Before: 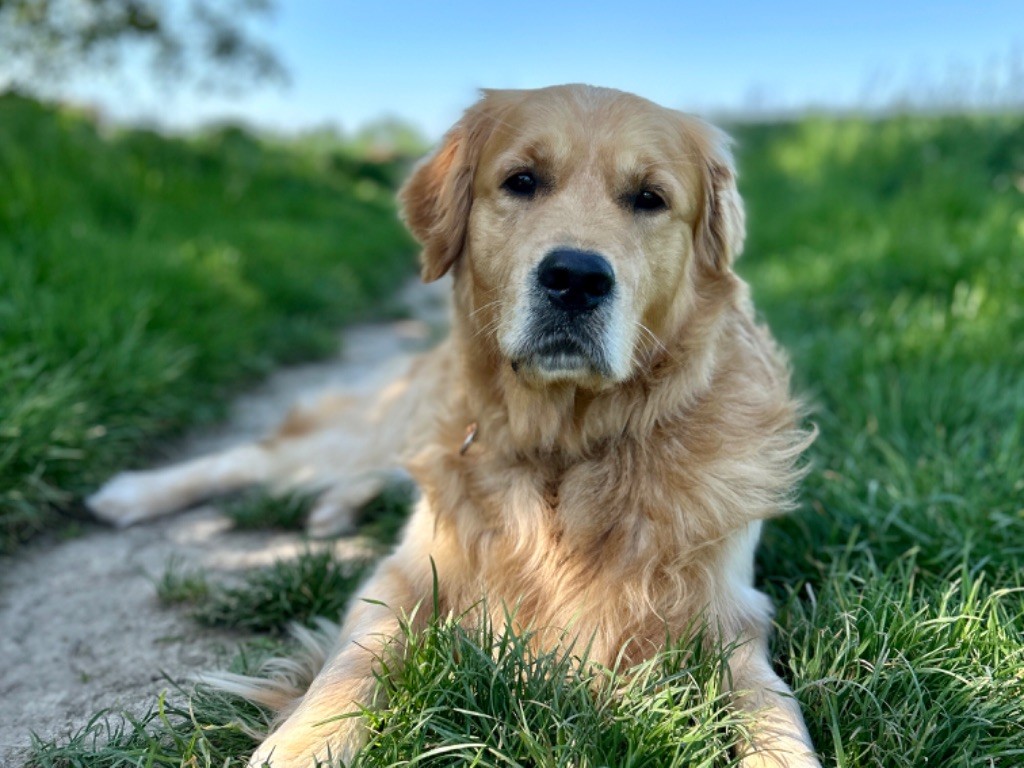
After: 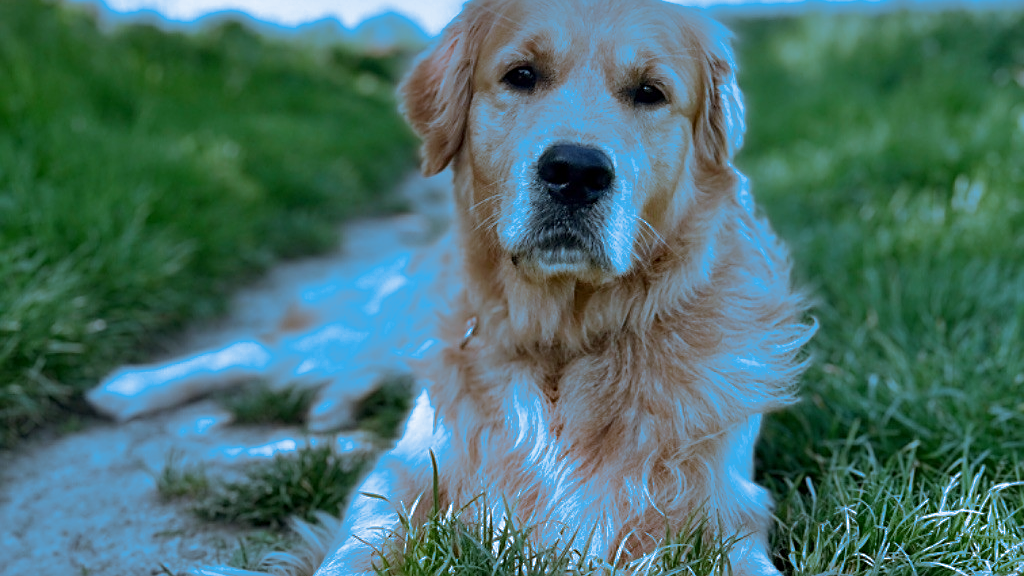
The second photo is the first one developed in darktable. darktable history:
sharpen: on, module defaults
split-toning: shadows › hue 220°, shadows › saturation 0.64, highlights › hue 220°, highlights › saturation 0.64, balance 0, compress 5.22%
crop: top 13.819%, bottom 11.169%
